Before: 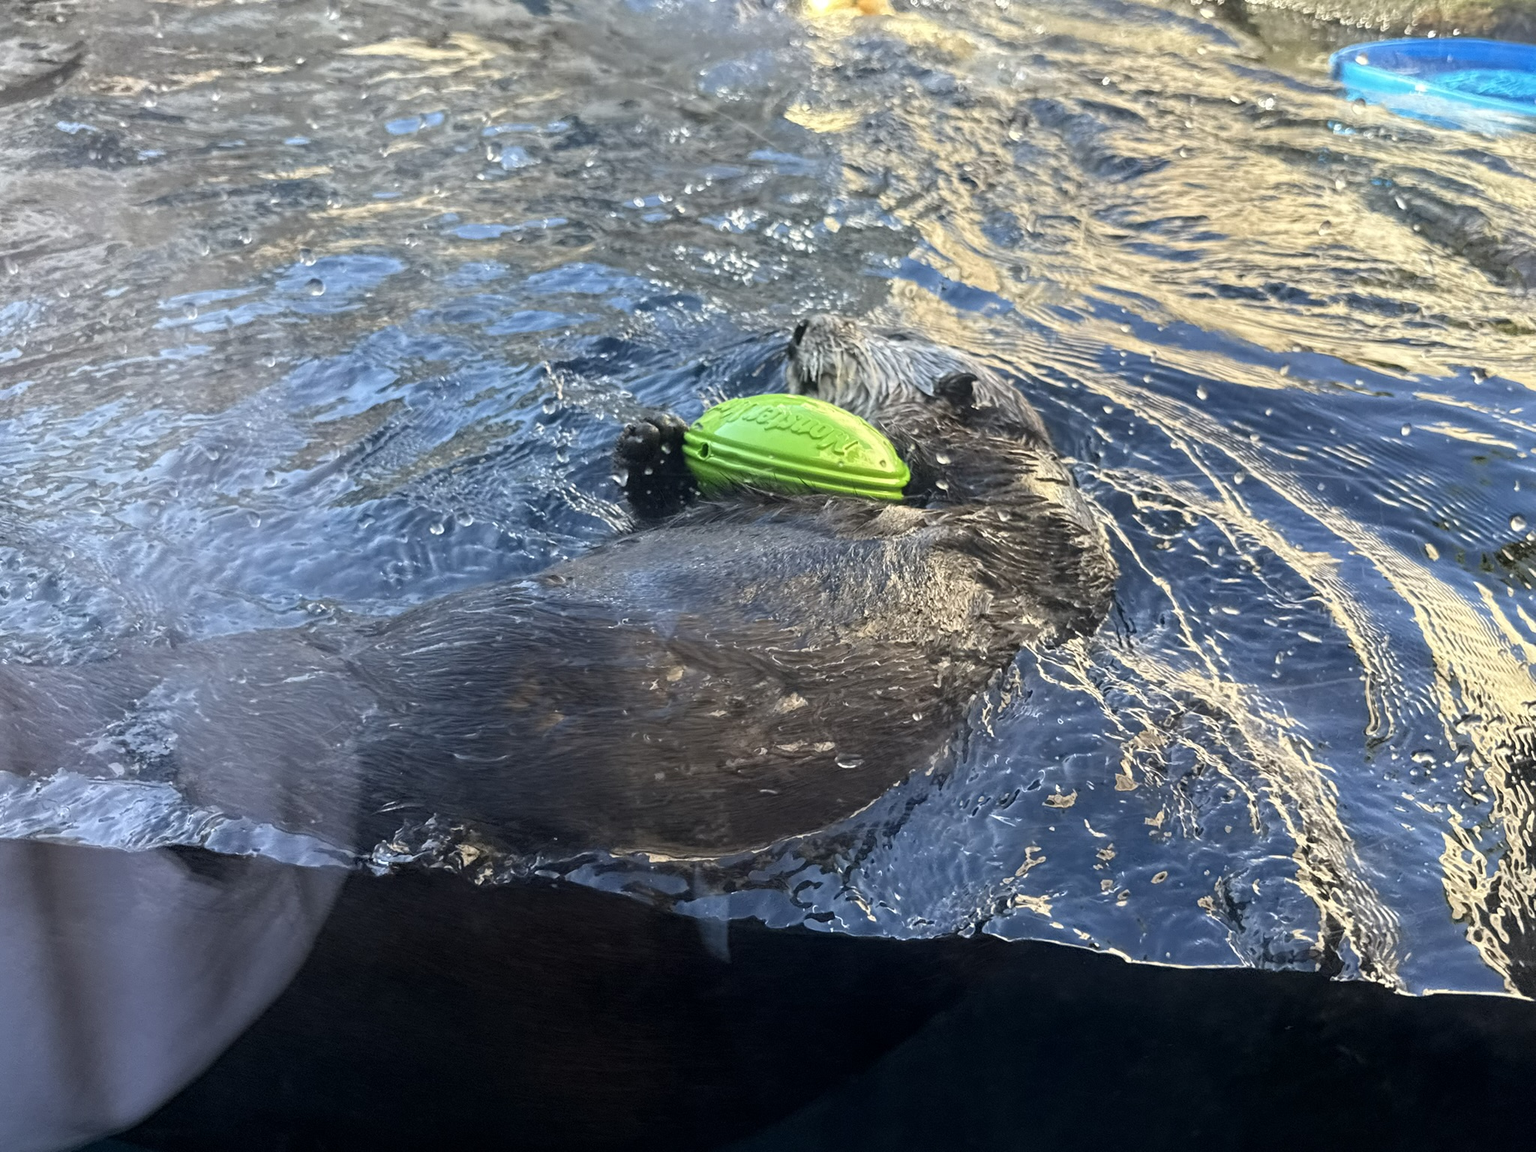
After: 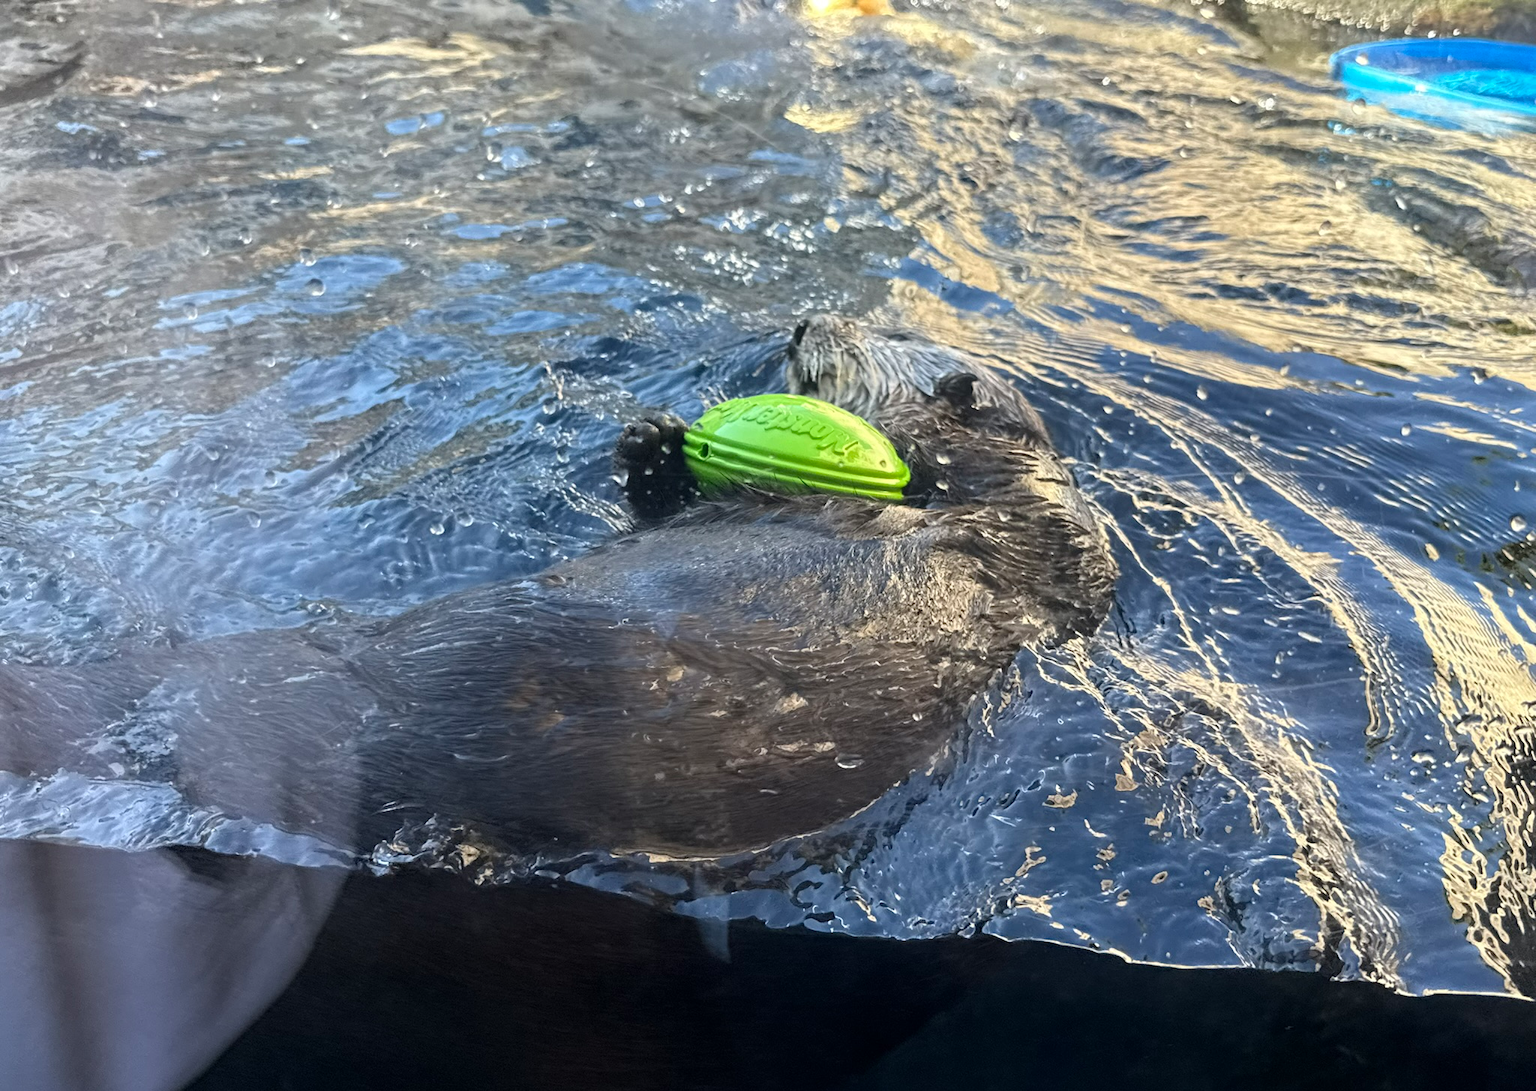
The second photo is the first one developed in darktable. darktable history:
crop and rotate: top 0%, bottom 5.211%
